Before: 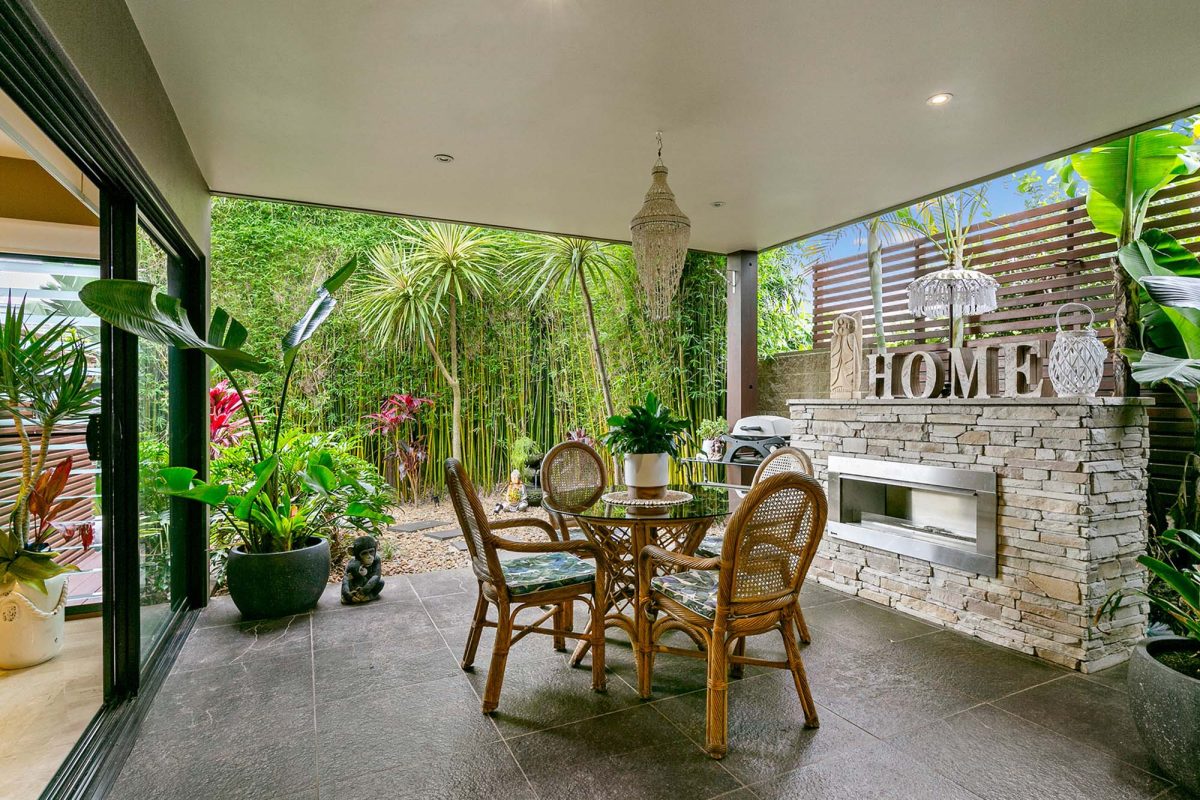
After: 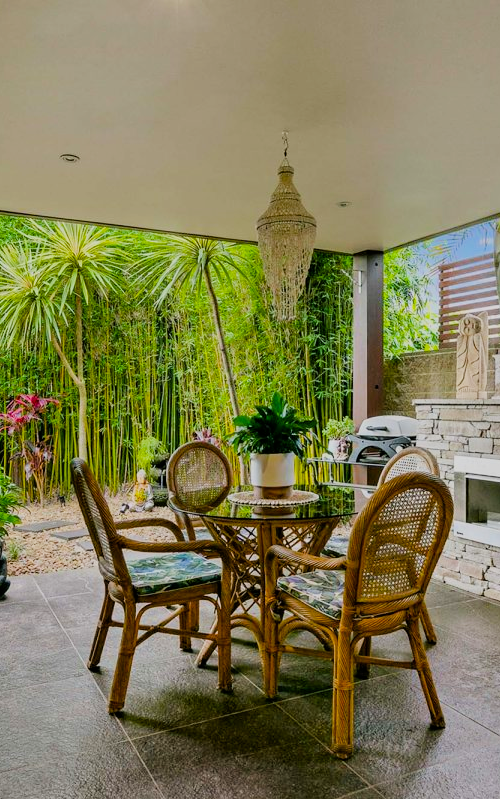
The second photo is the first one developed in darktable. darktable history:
crop: left 31.229%, right 27.105%
filmic rgb: black relative exposure -7.65 EV, white relative exposure 4.56 EV, hardness 3.61, contrast 1.05
color balance rgb: perceptual saturation grading › global saturation 25%, global vibrance 20%
